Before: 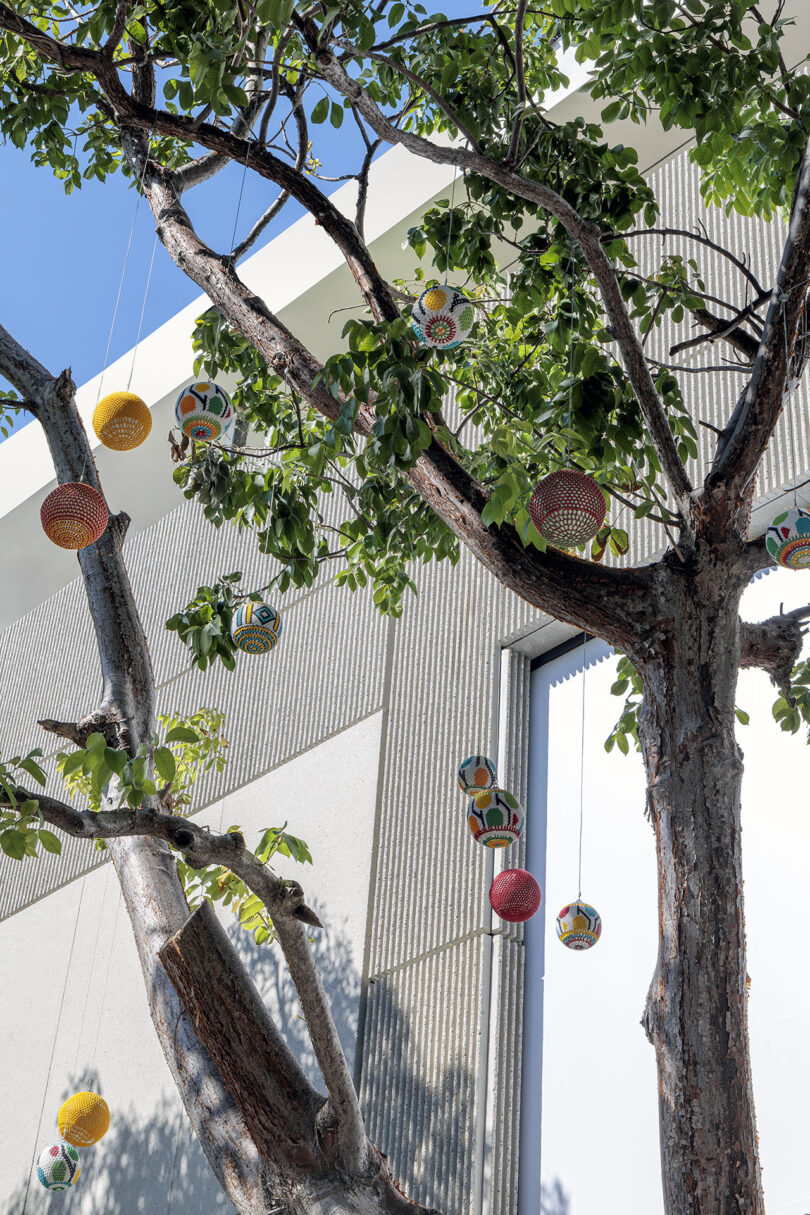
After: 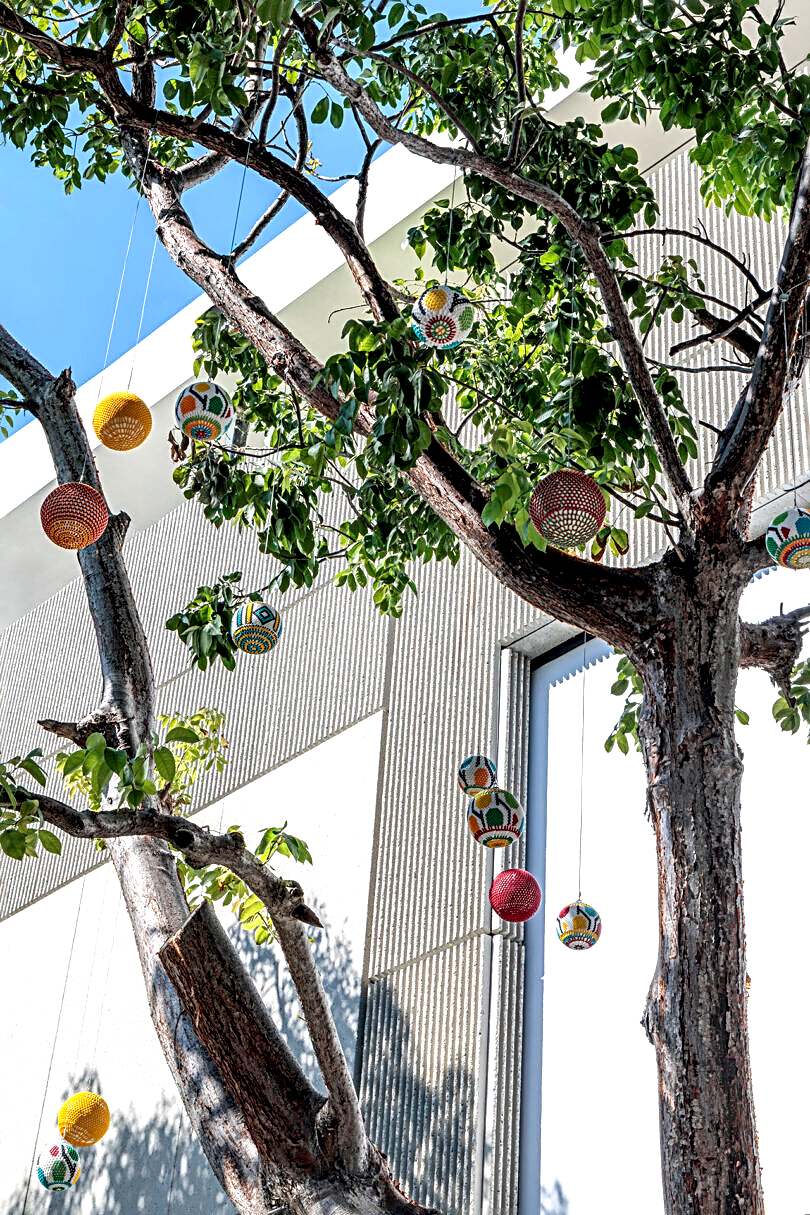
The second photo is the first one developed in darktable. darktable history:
sharpen: radius 2.735
contrast brightness saturation: contrast 0.078, saturation 0.019
exposure: exposure 0.371 EV, compensate exposure bias true, compensate highlight preservation false
local contrast: detail 135%, midtone range 0.744
